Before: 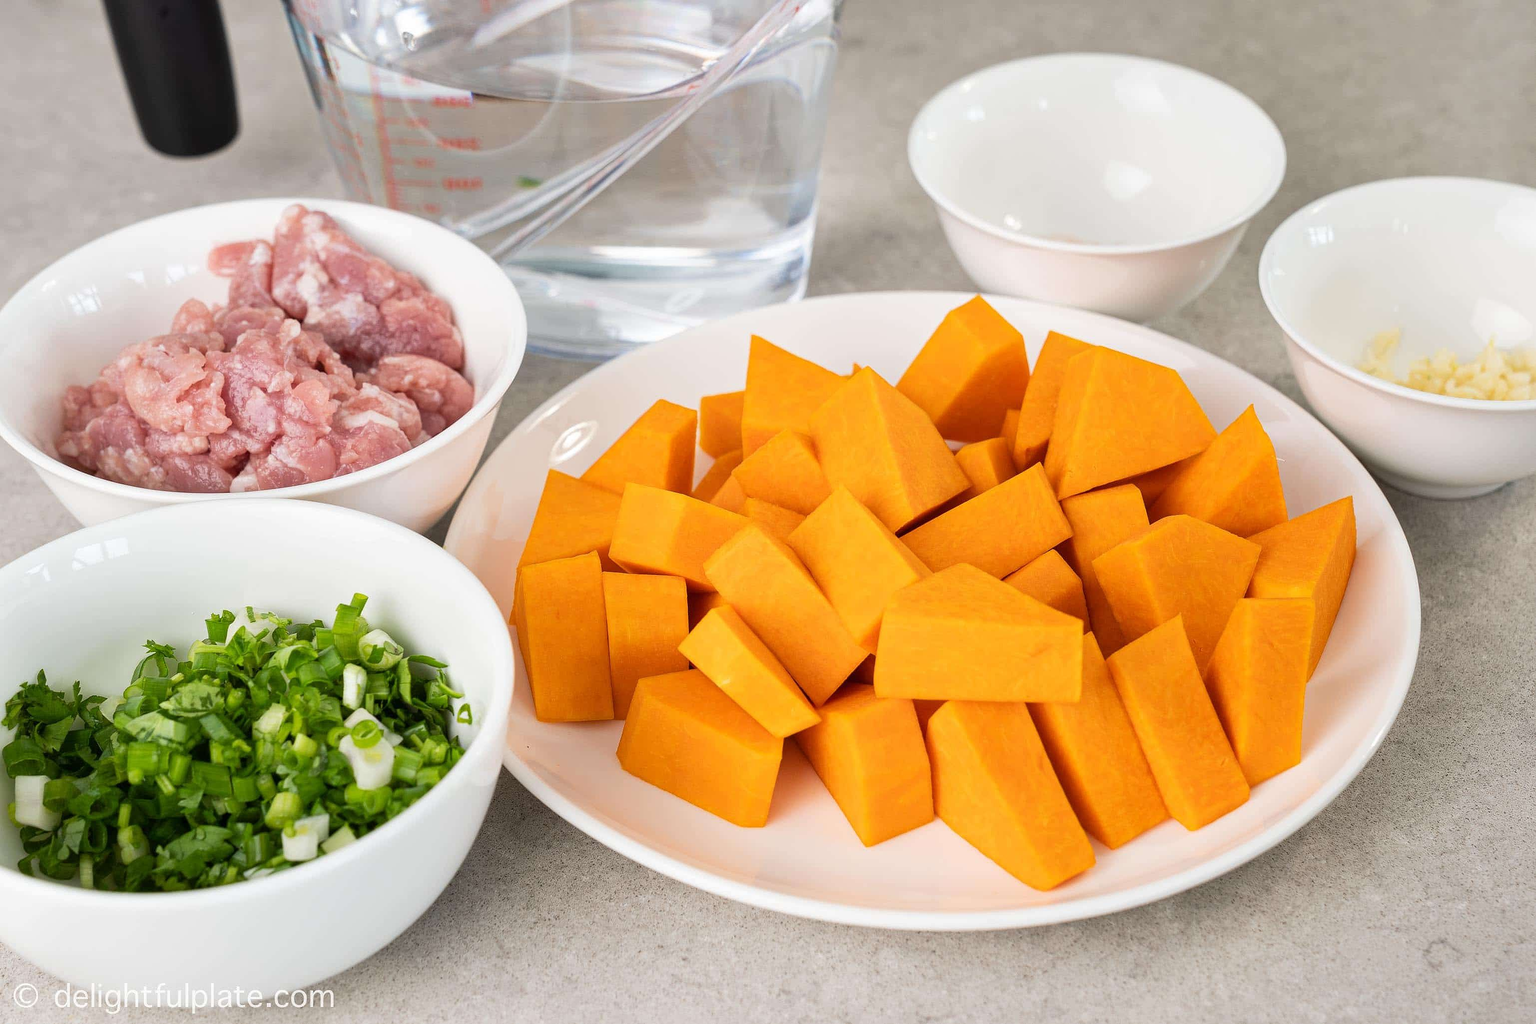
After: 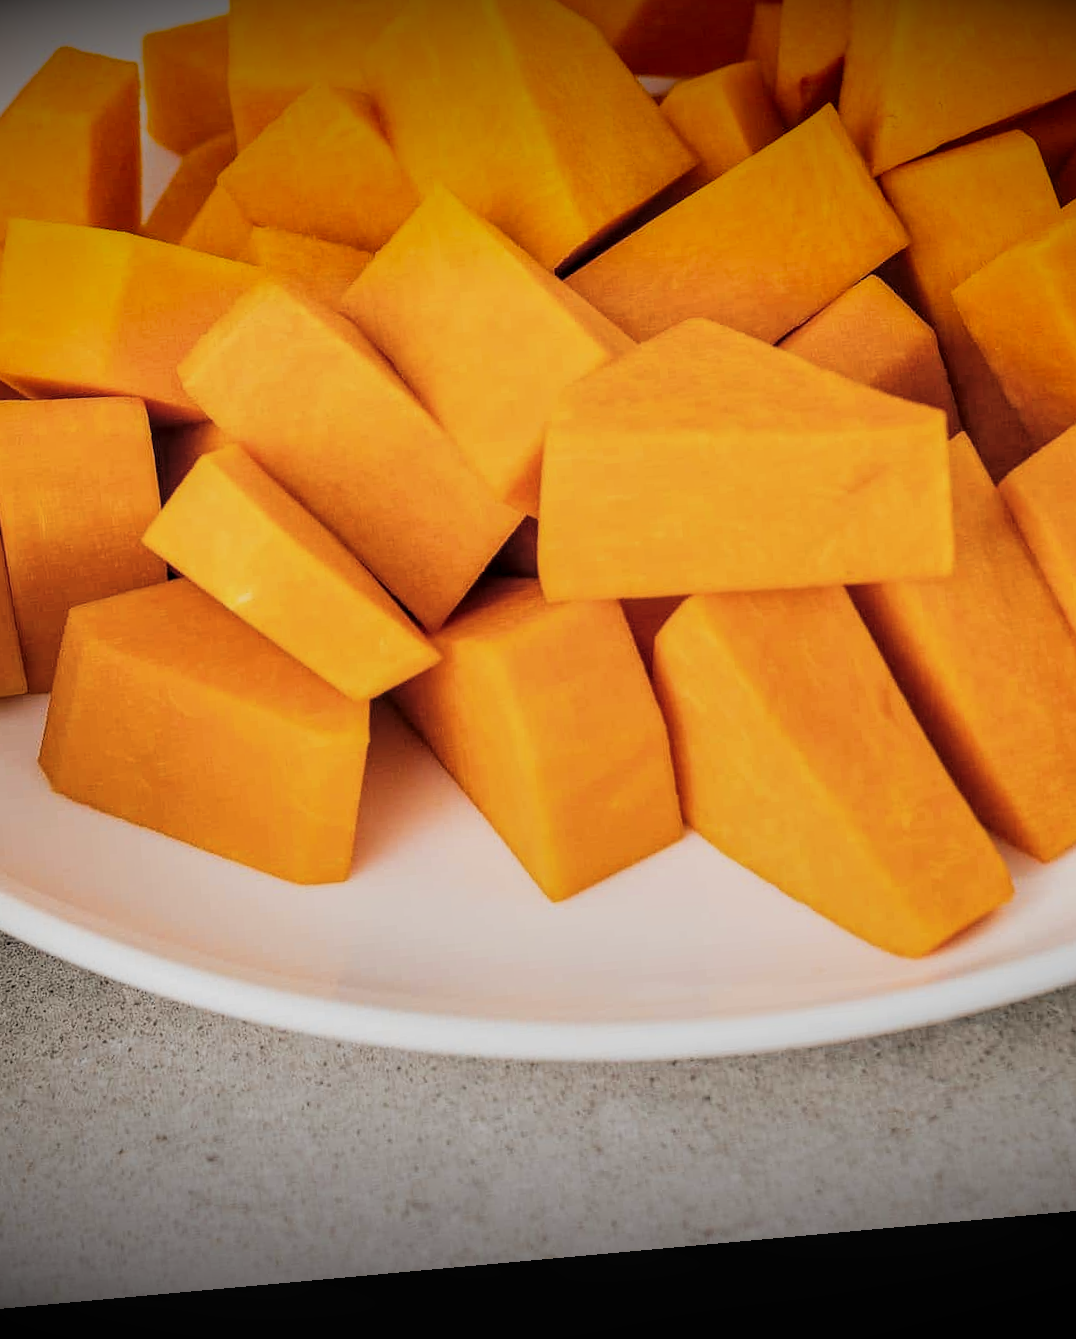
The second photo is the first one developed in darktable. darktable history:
filmic rgb: black relative exposure -5 EV, hardness 2.88, contrast 1.3, highlights saturation mix -30%
vignetting: fall-off start 98.29%, fall-off radius 100%, brightness -1, saturation 0.5, width/height ratio 1.428
rotate and perspective: rotation -5.2°, automatic cropping off
crop: left 40.878%, top 39.176%, right 25.993%, bottom 3.081%
tone equalizer: -8 EV -0.002 EV, -7 EV 0.005 EV, -6 EV -0.009 EV, -5 EV 0.011 EV, -4 EV -0.012 EV, -3 EV 0.007 EV, -2 EV -0.062 EV, -1 EV -0.293 EV, +0 EV -0.582 EV, smoothing diameter 2%, edges refinement/feathering 20, mask exposure compensation -1.57 EV, filter diffusion 5
exposure: black level correction -0.014, exposure -0.193 EV, compensate highlight preservation false
local contrast: detail 130%
